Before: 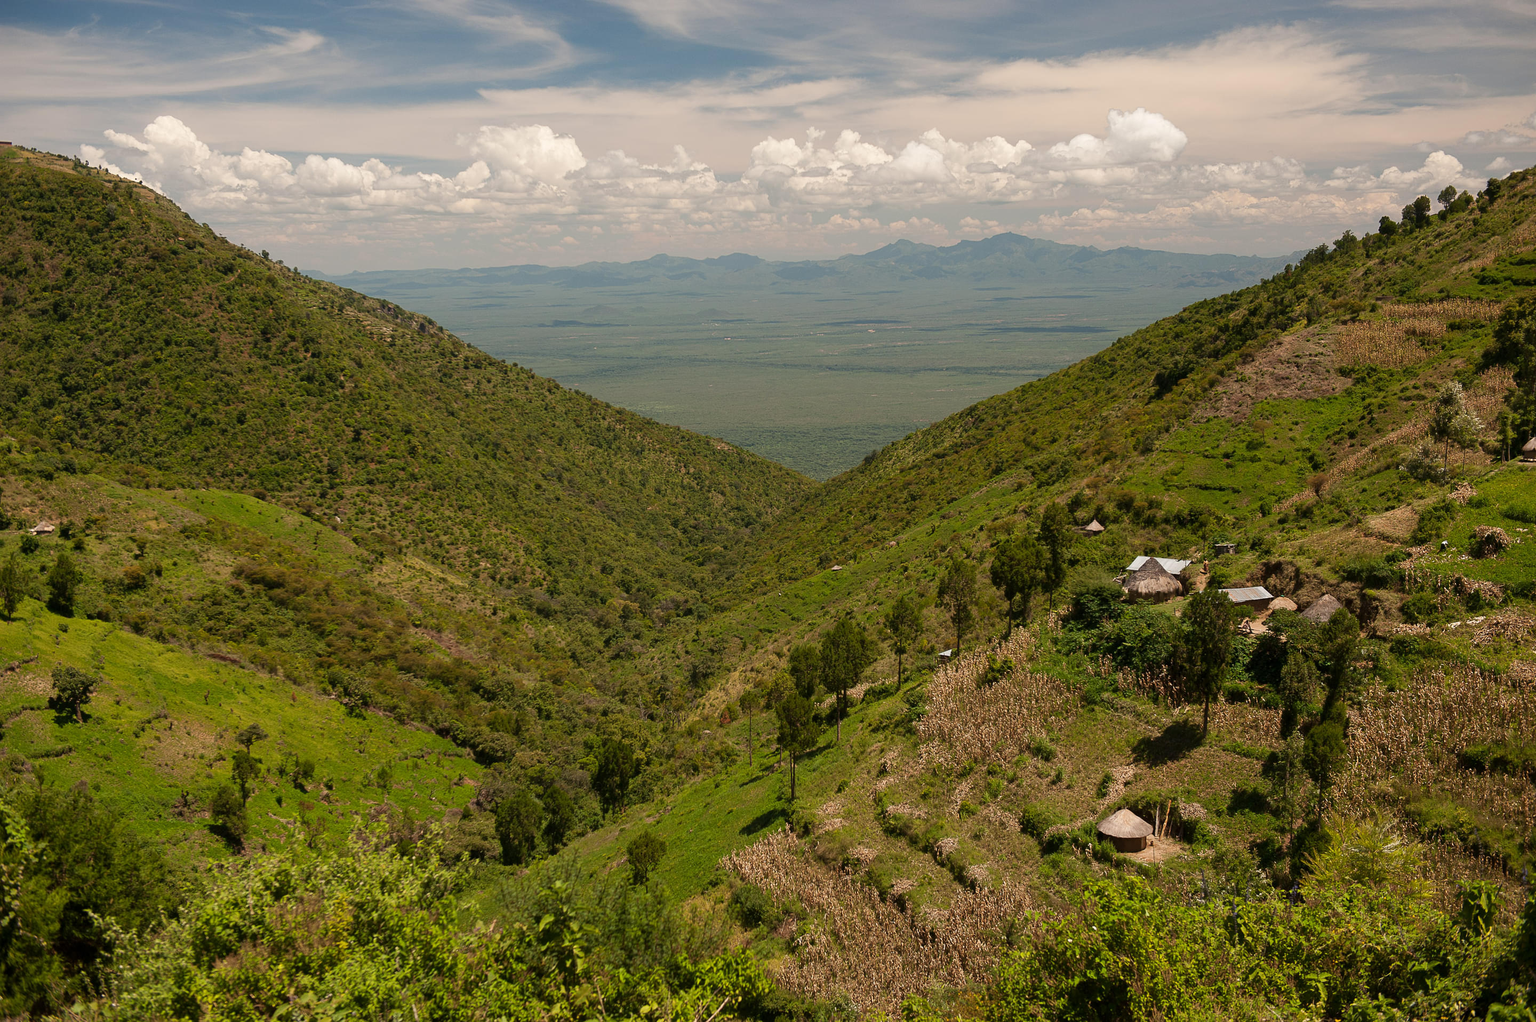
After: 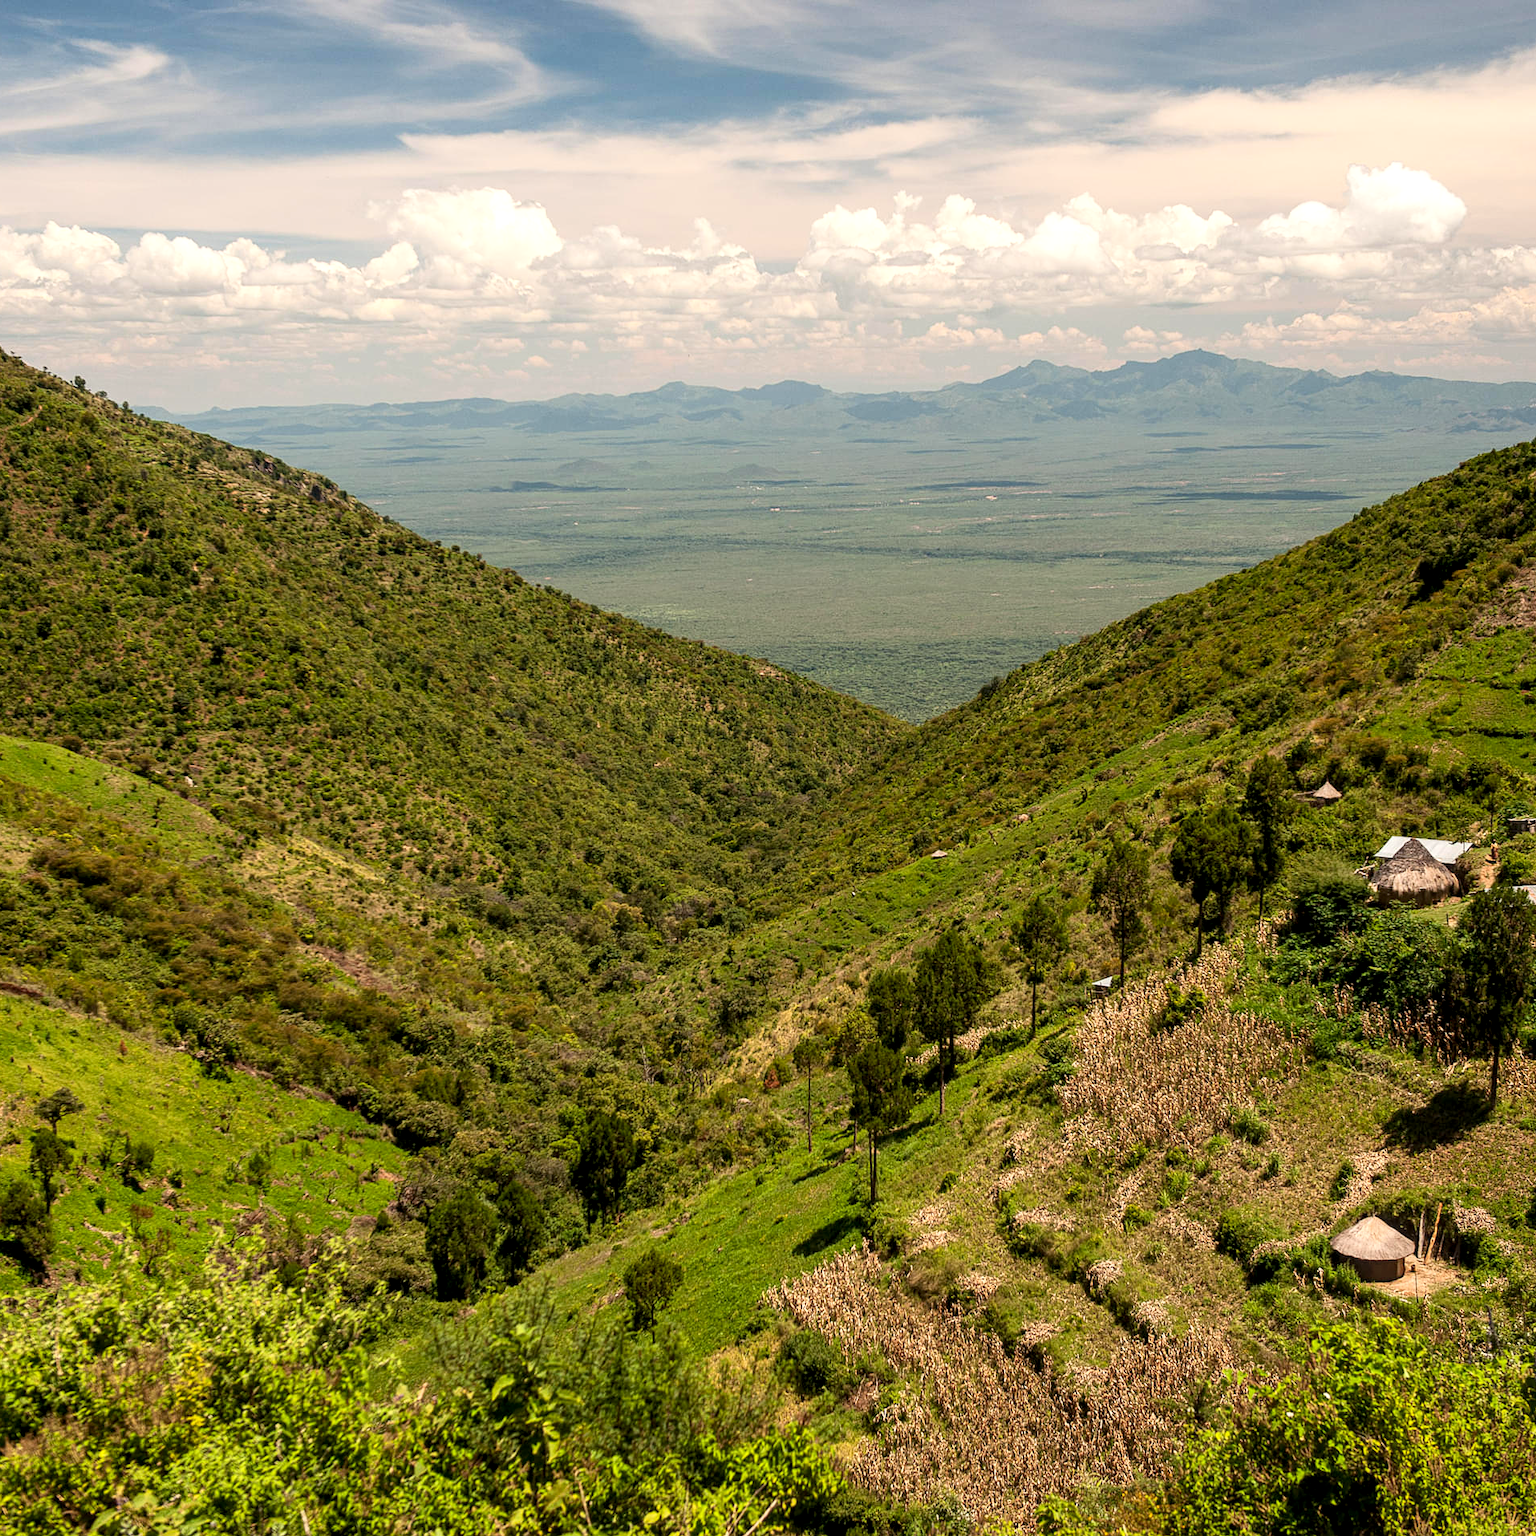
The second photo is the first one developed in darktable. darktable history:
tone equalizer: luminance estimator HSV value / RGB max
contrast brightness saturation: contrast 0.195, brightness 0.159, saturation 0.229
crop and rotate: left 13.834%, right 19.658%
local contrast: detail 144%
